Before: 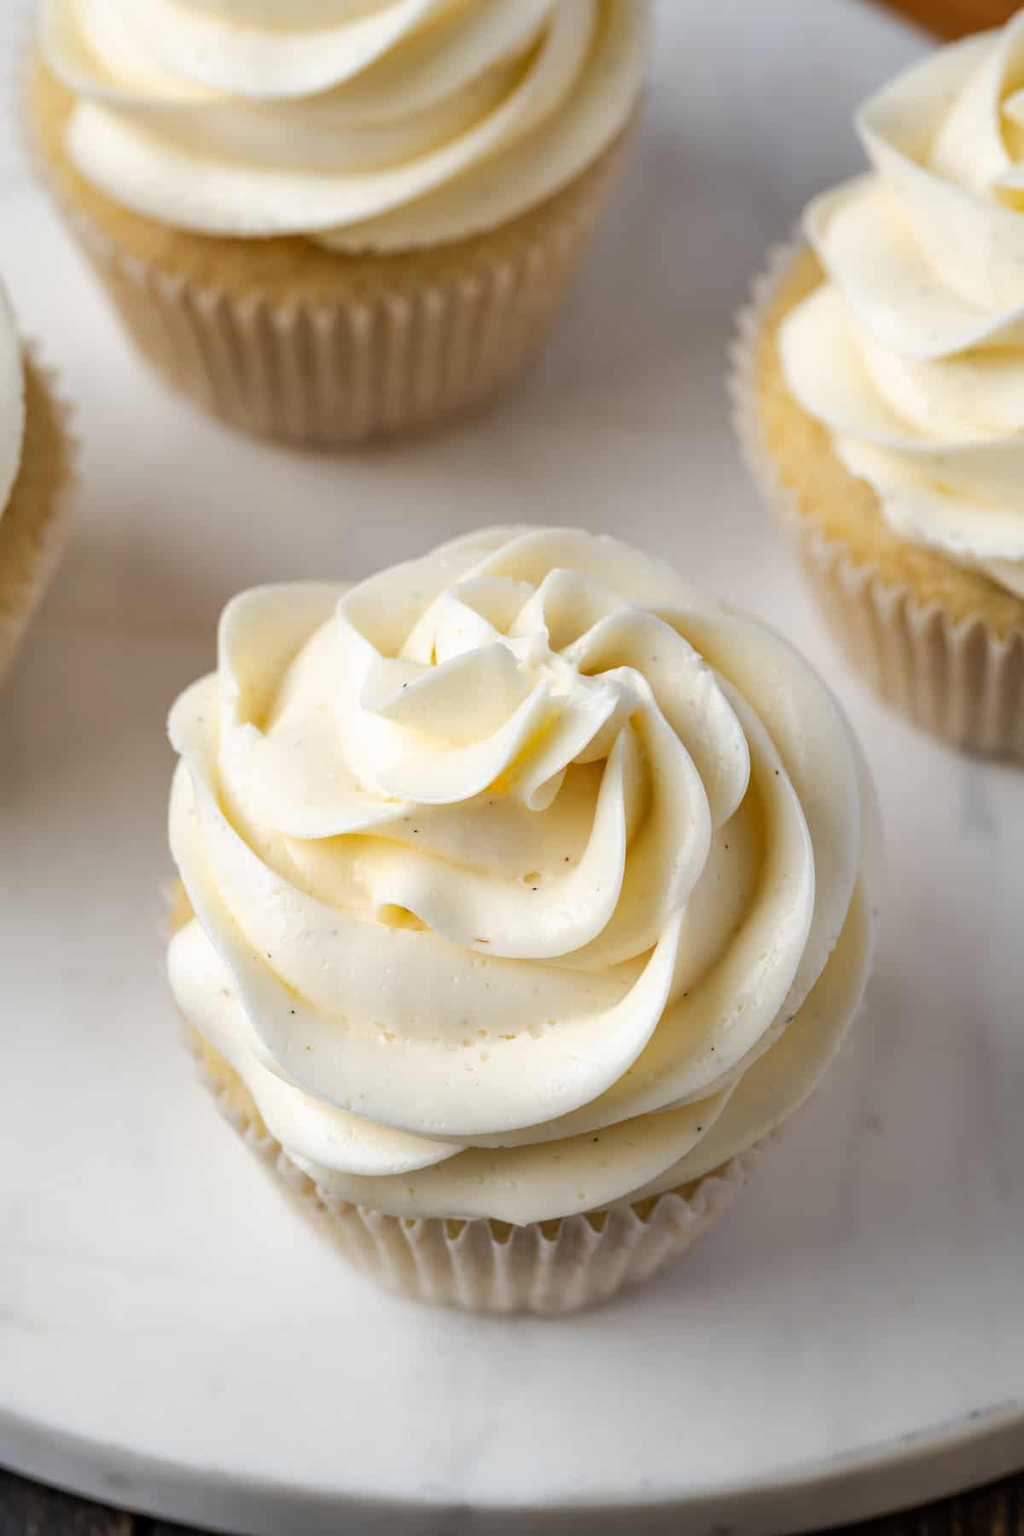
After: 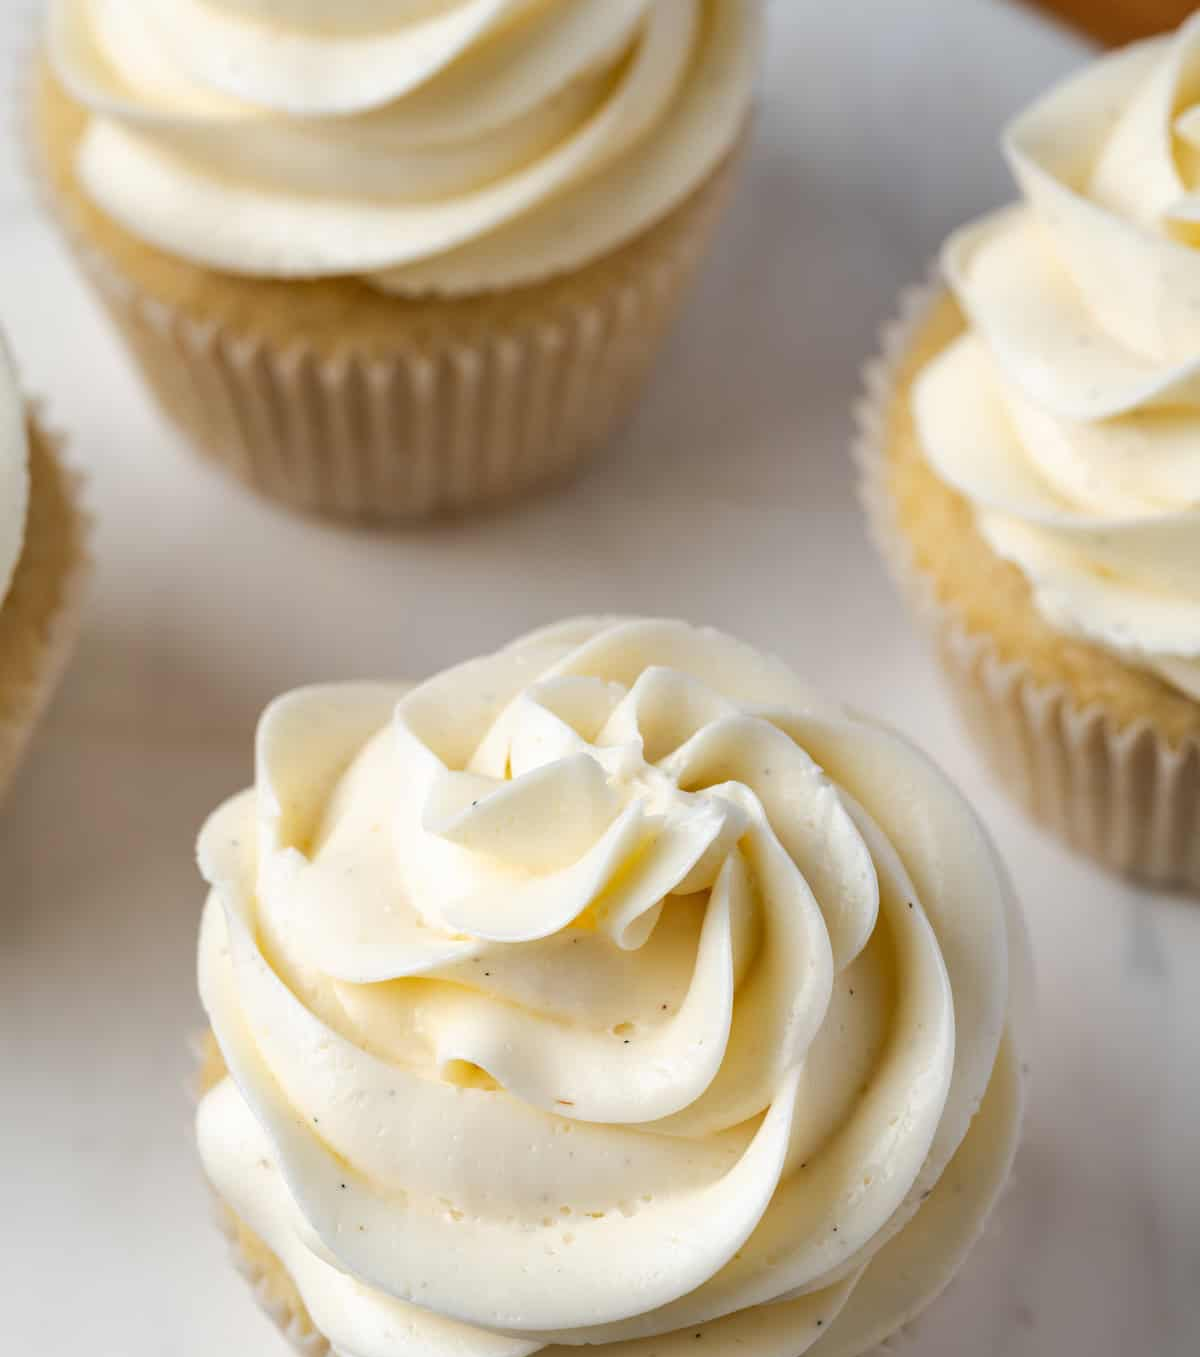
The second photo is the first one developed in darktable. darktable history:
crop: bottom 24.593%
